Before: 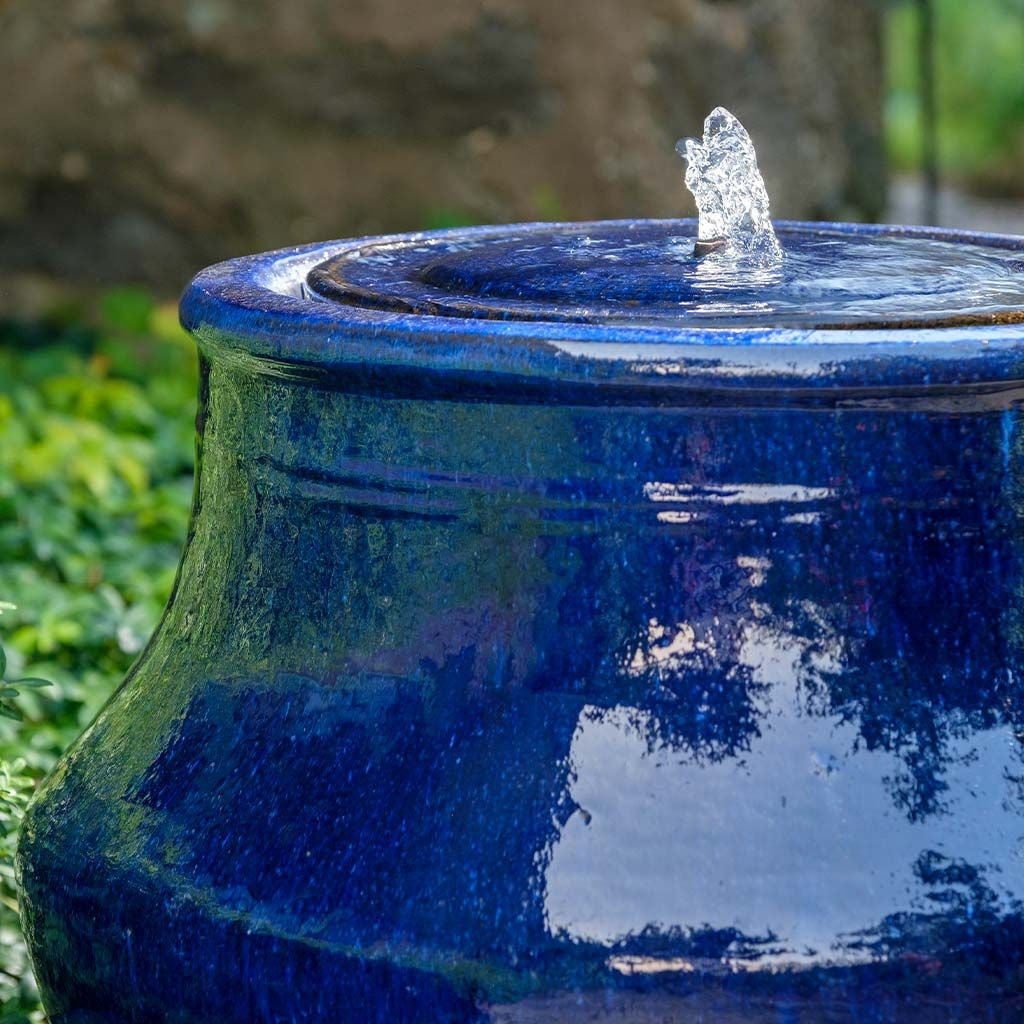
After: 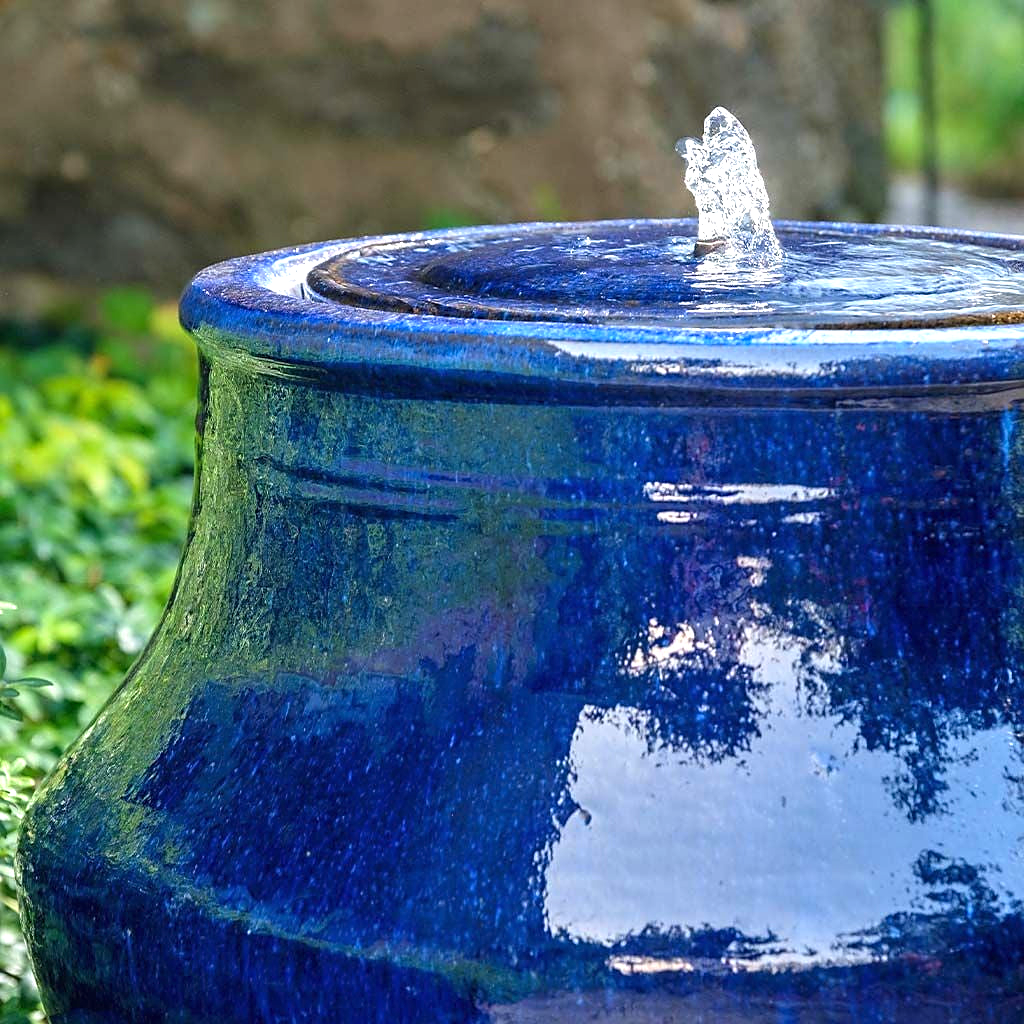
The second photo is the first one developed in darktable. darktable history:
sharpen: radius 1.864, amount 0.398, threshold 1.271
exposure: black level correction 0, exposure 0.7 EV, compensate exposure bias true, compensate highlight preservation false
